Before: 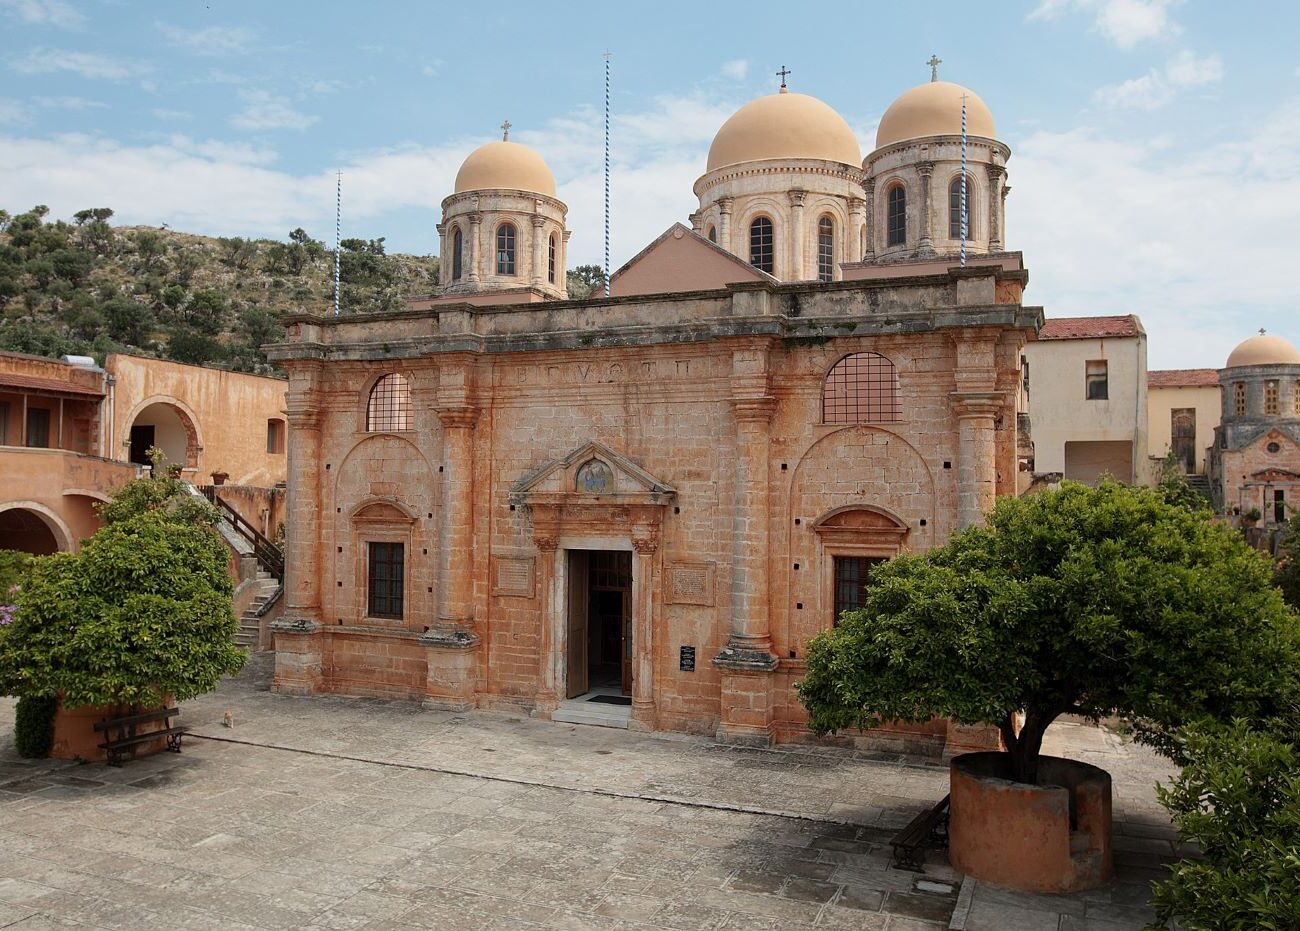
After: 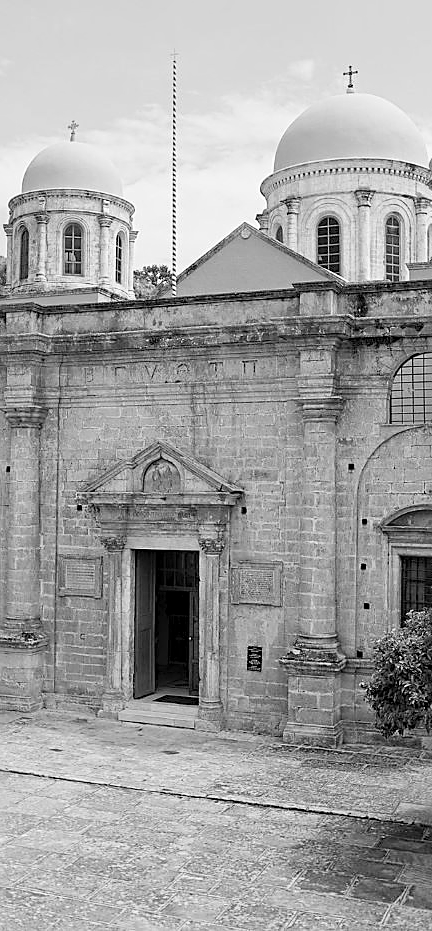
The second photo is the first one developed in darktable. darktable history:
color correction: saturation 0.85
contrast equalizer: octaves 7, y [[0.509, 0.514, 0.523, 0.542, 0.578, 0.603], [0.5 ×6], [0.509, 0.514, 0.523, 0.542, 0.578, 0.603], [0.001, 0.002, 0.003, 0.005, 0.01, 0.013], [0.001, 0.002, 0.003, 0.005, 0.01, 0.013]]
crop: left 33.36%, right 33.36%
sharpen: radius 1.864, amount 0.398, threshold 1.271
color balance rgb: perceptual saturation grading › global saturation 20%, perceptual saturation grading › highlights -50%, perceptual saturation grading › shadows 30%
monochrome: a 16.01, b -2.65, highlights 0.52
contrast brightness saturation: contrast 0.14, brightness 0.21
